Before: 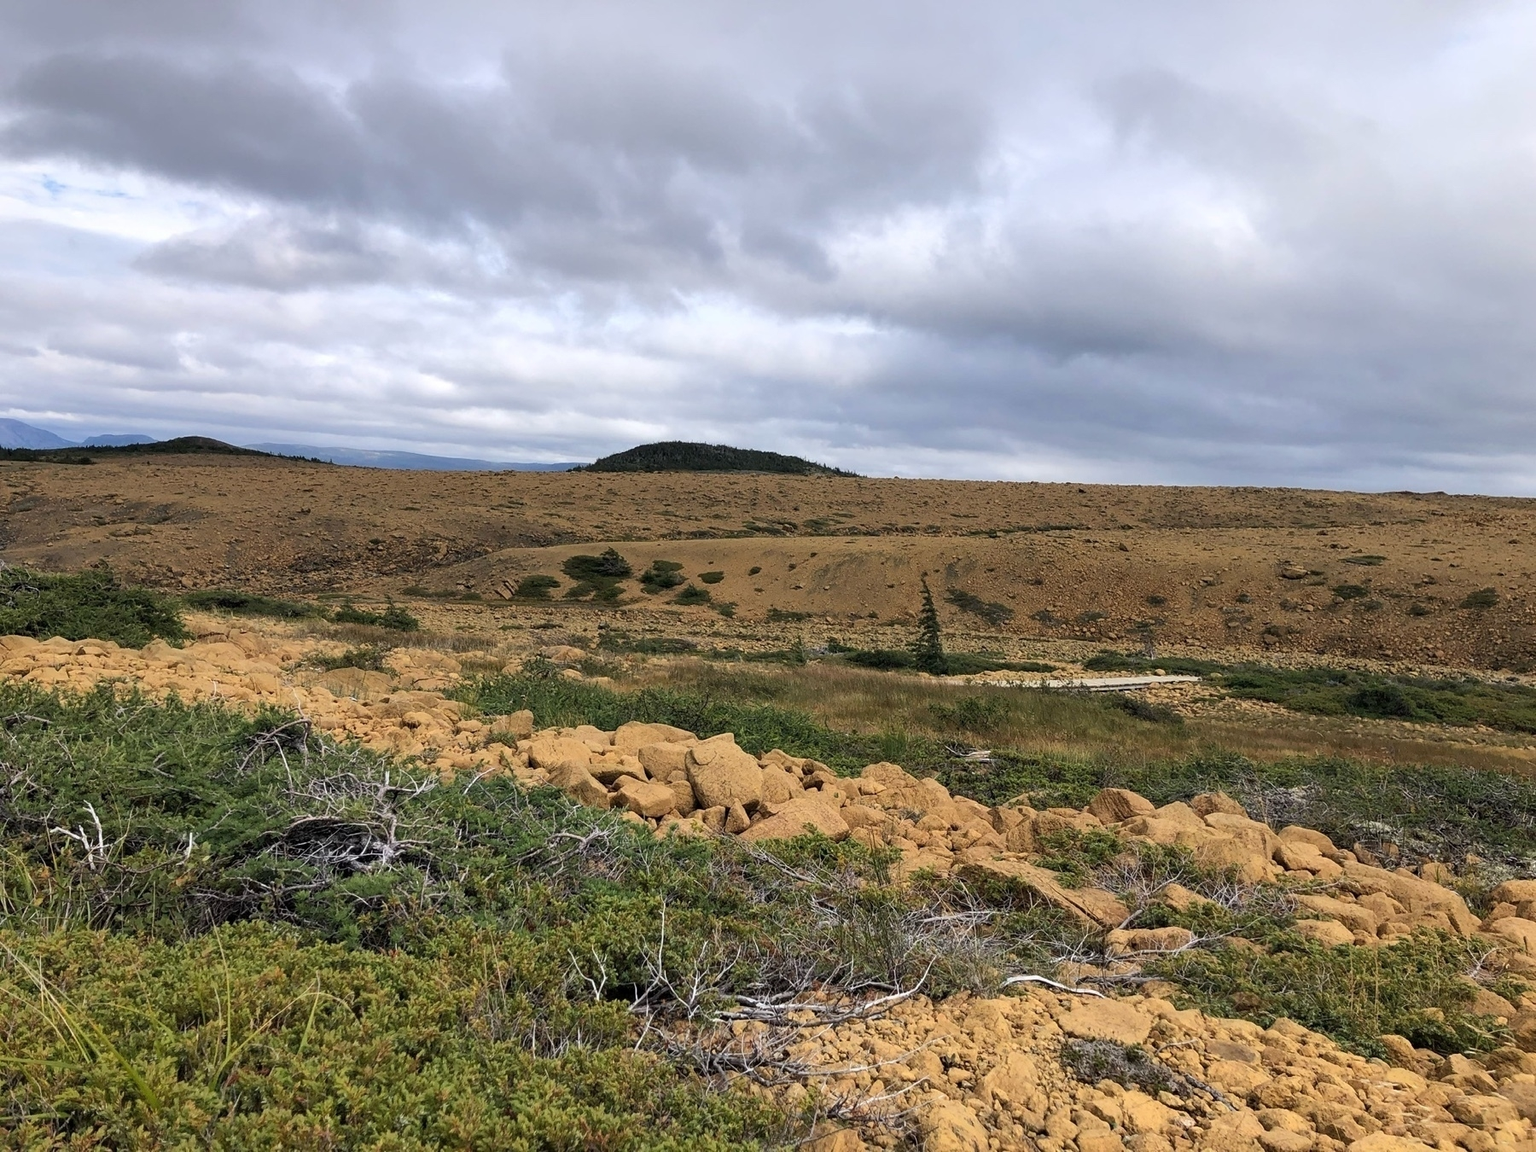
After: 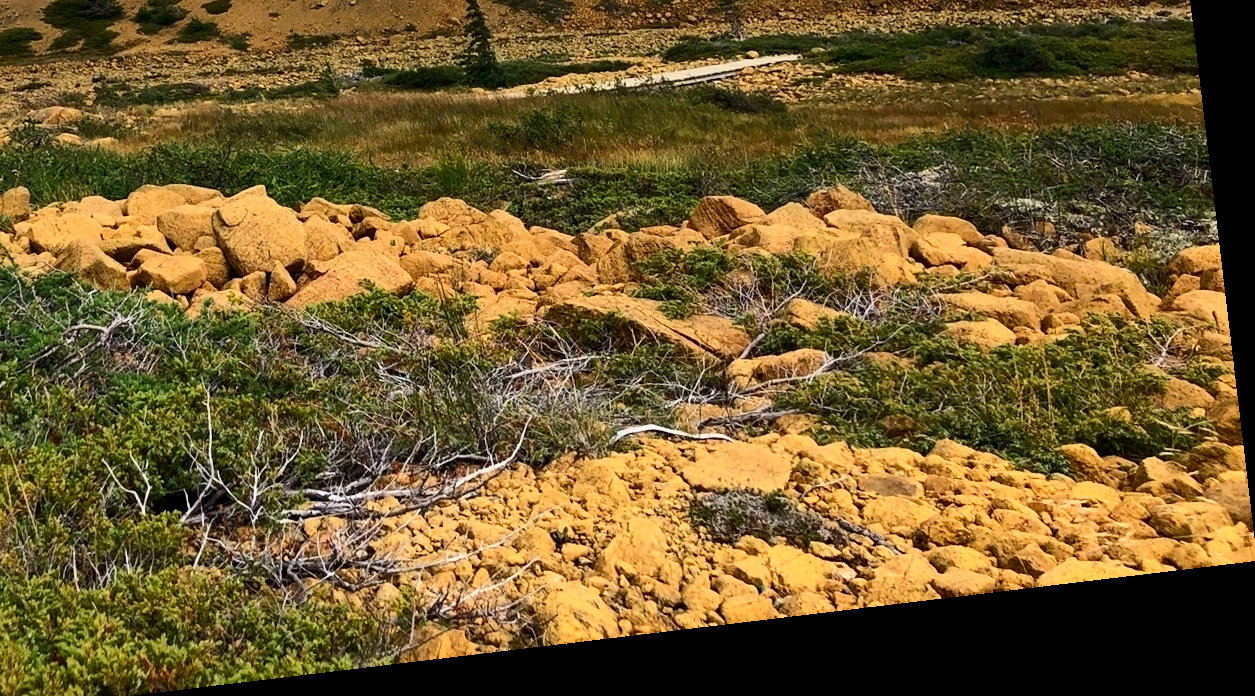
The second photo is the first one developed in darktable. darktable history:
color zones: curves: ch0 [(0, 0.5) (0.143, 0.5) (0.286, 0.5) (0.429, 0.504) (0.571, 0.5) (0.714, 0.509) (0.857, 0.5) (1, 0.5)]; ch1 [(0, 0.425) (0.143, 0.425) (0.286, 0.375) (0.429, 0.405) (0.571, 0.5) (0.714, 0.47) (0.857, 0.425) (1, 0.435)]; ch2 [(0, 0.5) (0.143, 0.5) (0.286, 0.5) (0.429, 0.517) (0.571, 0.5) (0.714, 0.51) (0.857, 0.5) (1, 0.5)]
crop and rotate: left 35.509%, top 50.238%, bottom 4.934%
contrast brightness saturation: contrast 0.26, brightness 0.02, saturation 0.87
rotate and perspective: rotation -6.83°, automatic cropping off
